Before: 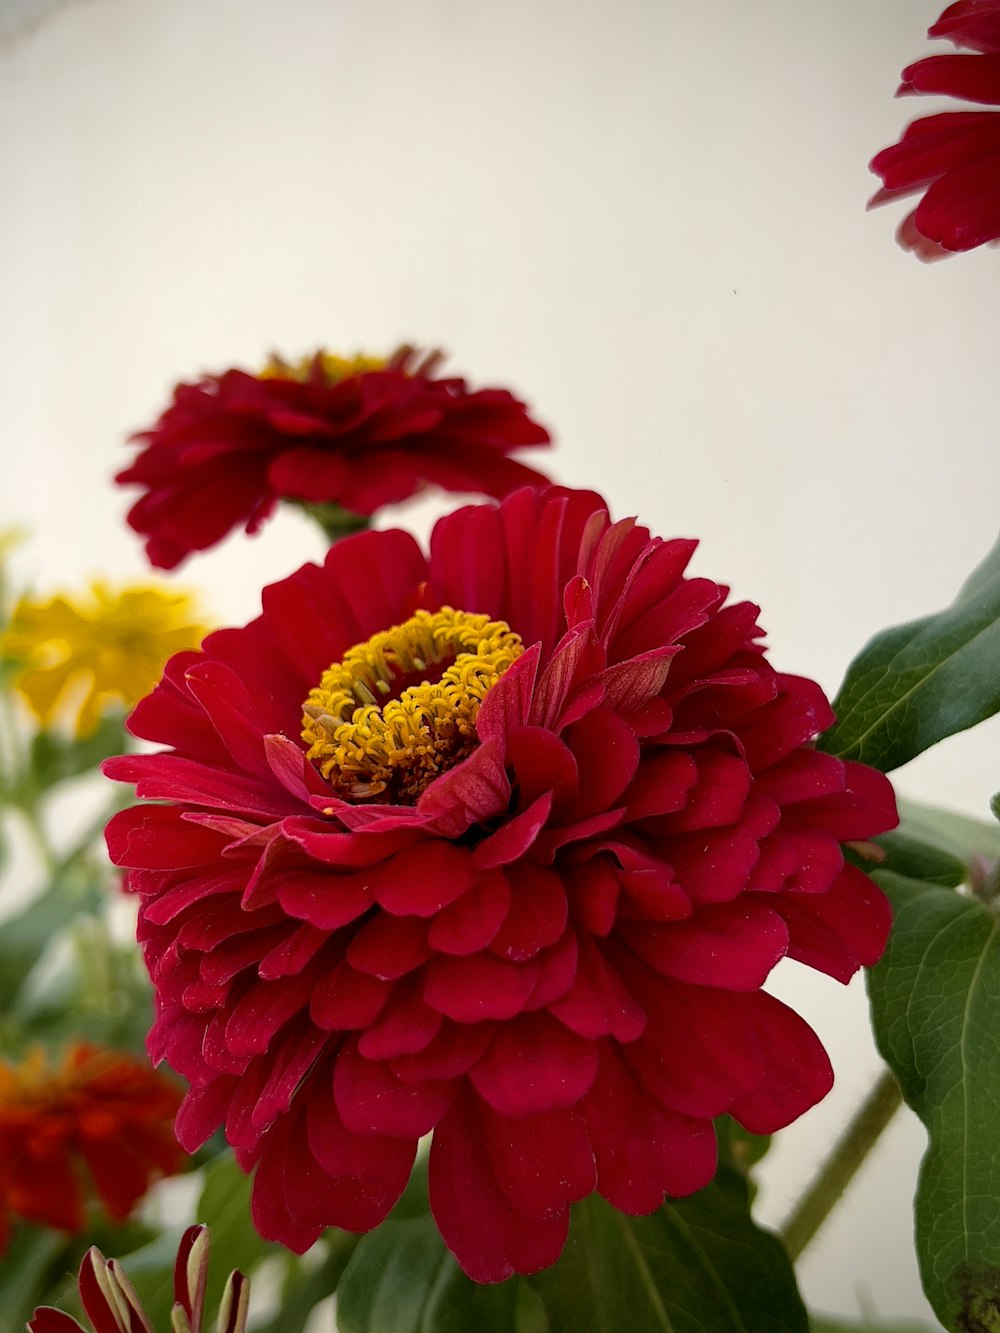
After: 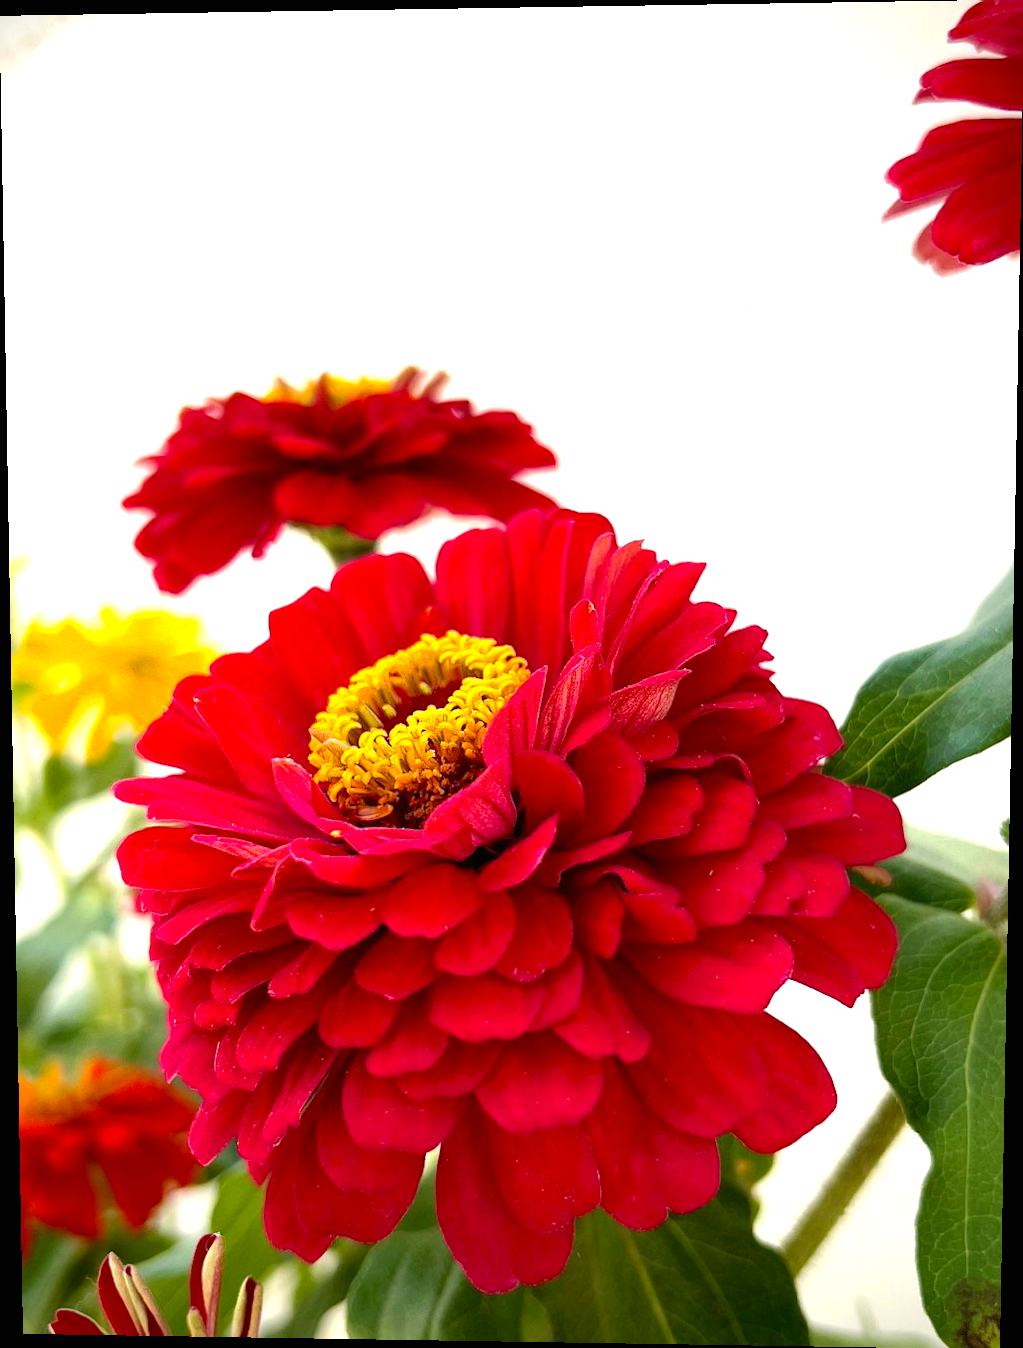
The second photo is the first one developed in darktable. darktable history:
exposure: black level correction 0, exposure 1.2 EV, compensate exposure bias true, compensate highlight preservation false
rotate and perspective: lens shift (vertical) 0.048, lens shift (horizontal) -0.024, automatic cropping off
